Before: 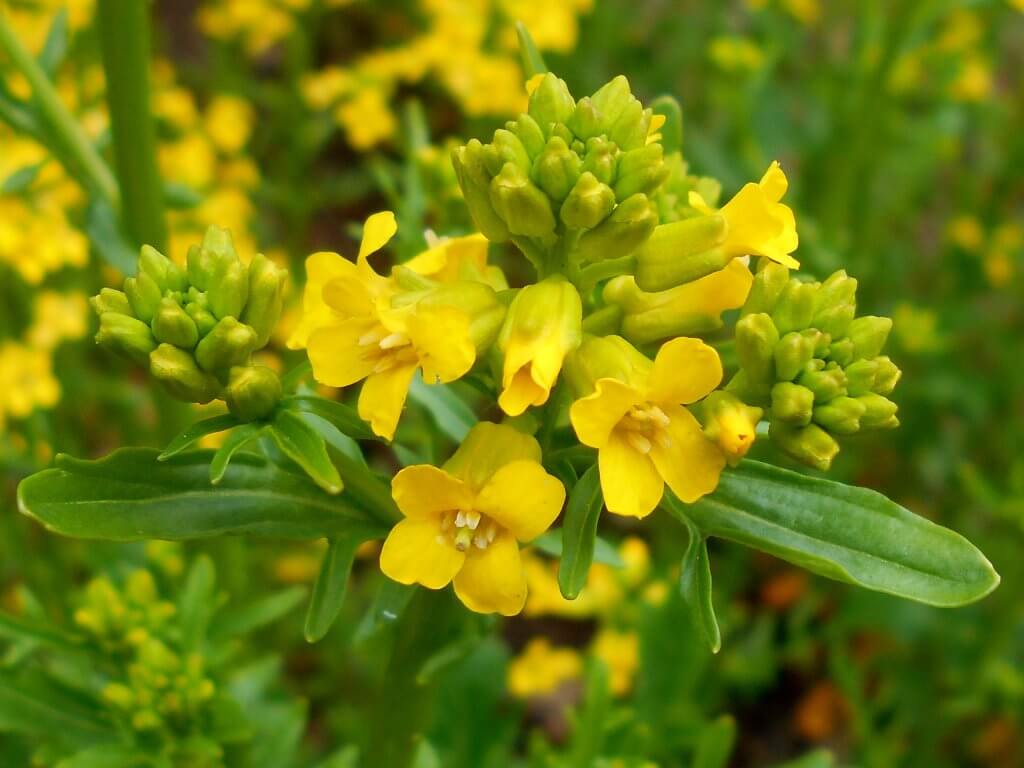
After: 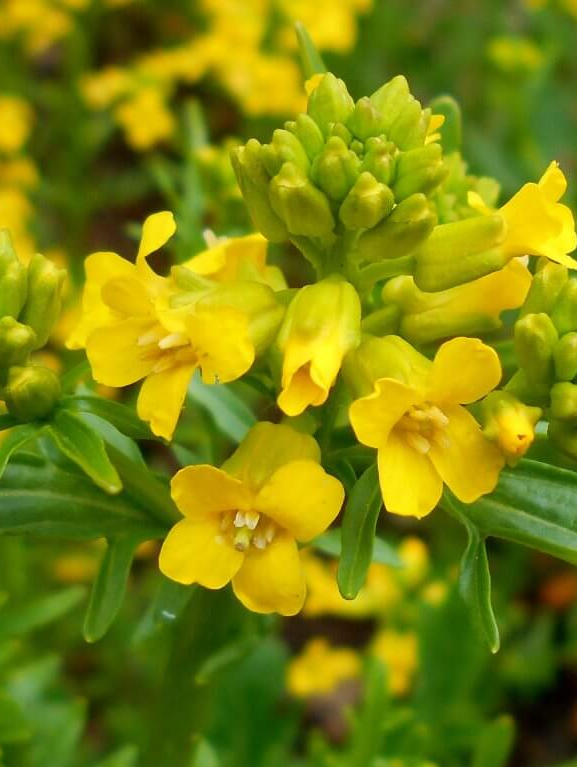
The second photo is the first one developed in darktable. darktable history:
crop: left 21.643%, right 21.977%, bottom 0.005%
